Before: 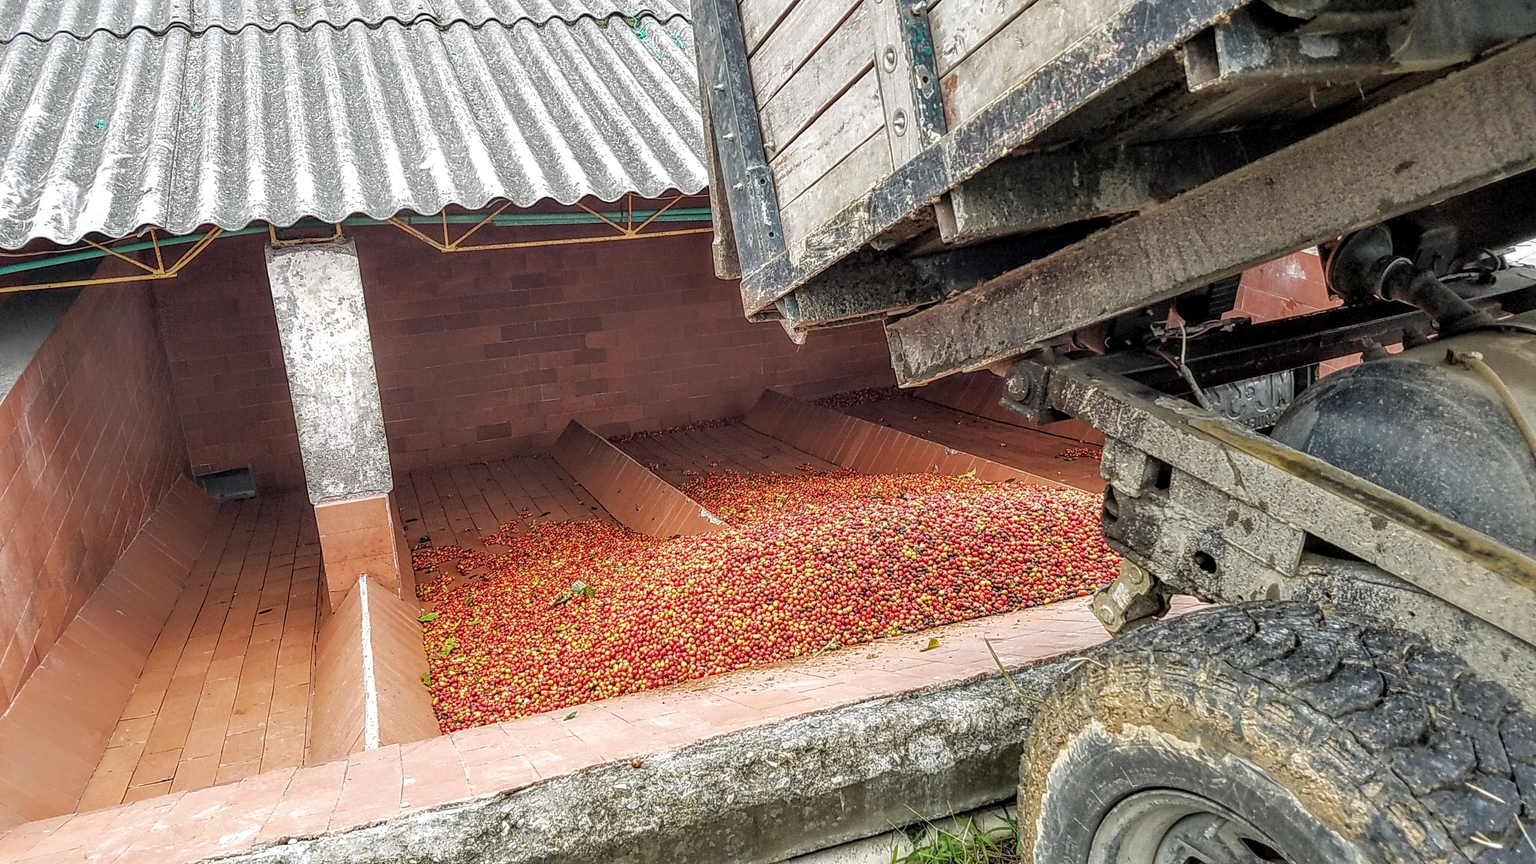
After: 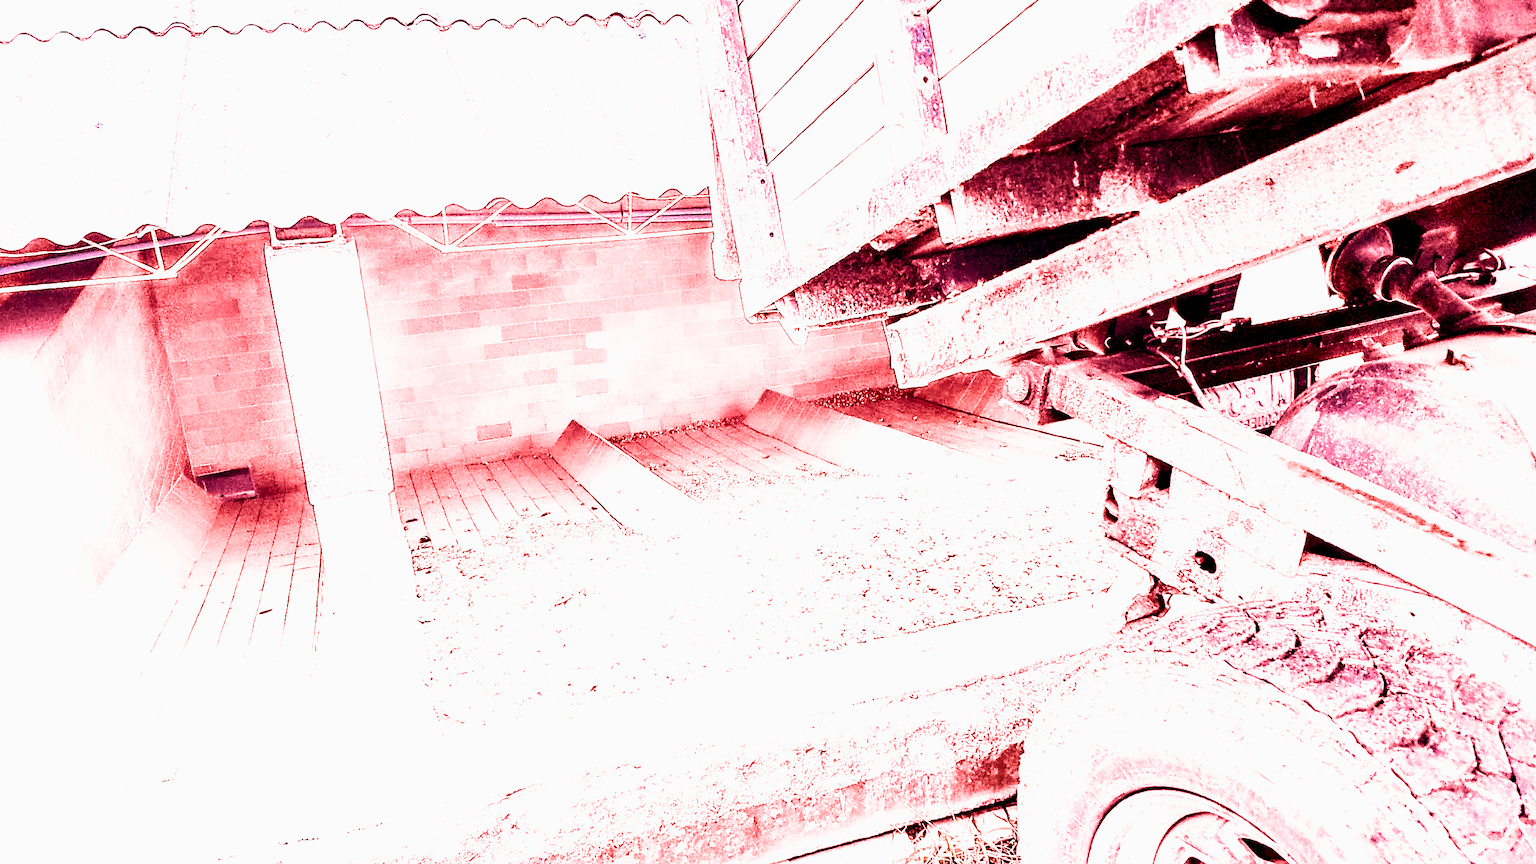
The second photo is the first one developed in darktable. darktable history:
filmic rgb: black relative exposure -13 EV, threshold 3 EV, target white luminance 85%, hardness 6.3, latitude 42.11%, contrast 0.858, shadows ↔ highlights balance 8.63%, color science v4 (2020), enable highlight reconstruction true
white balance: red 4.26, blue 1.802
contrast brightness saturation: contrast 0.39, brightness 0.1
